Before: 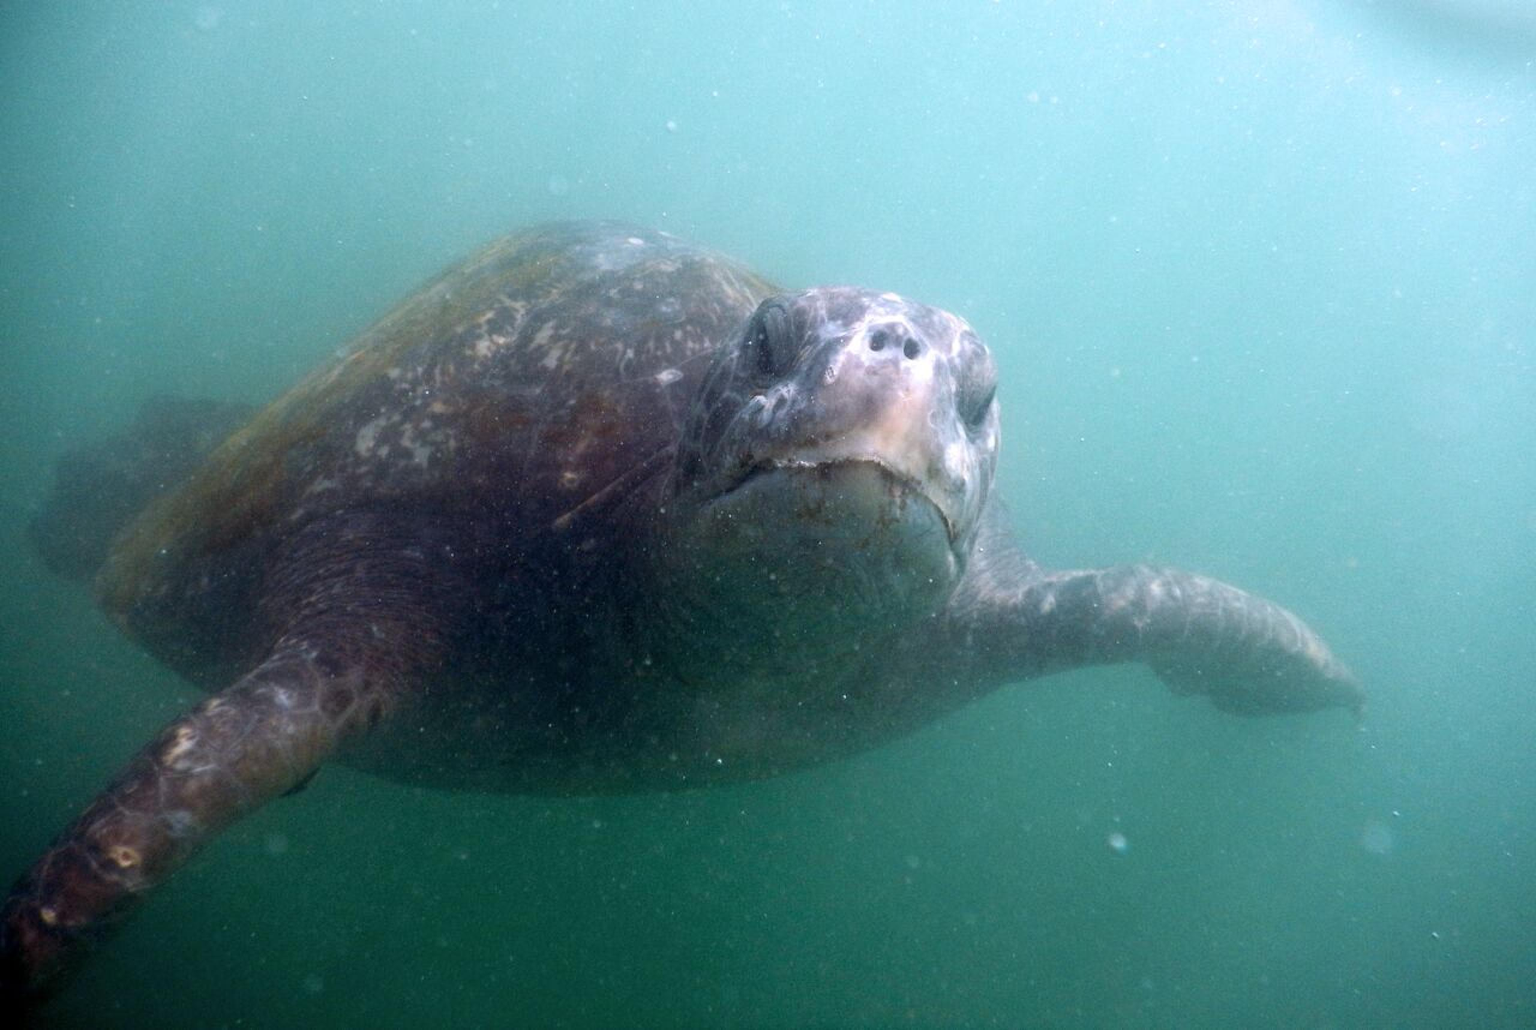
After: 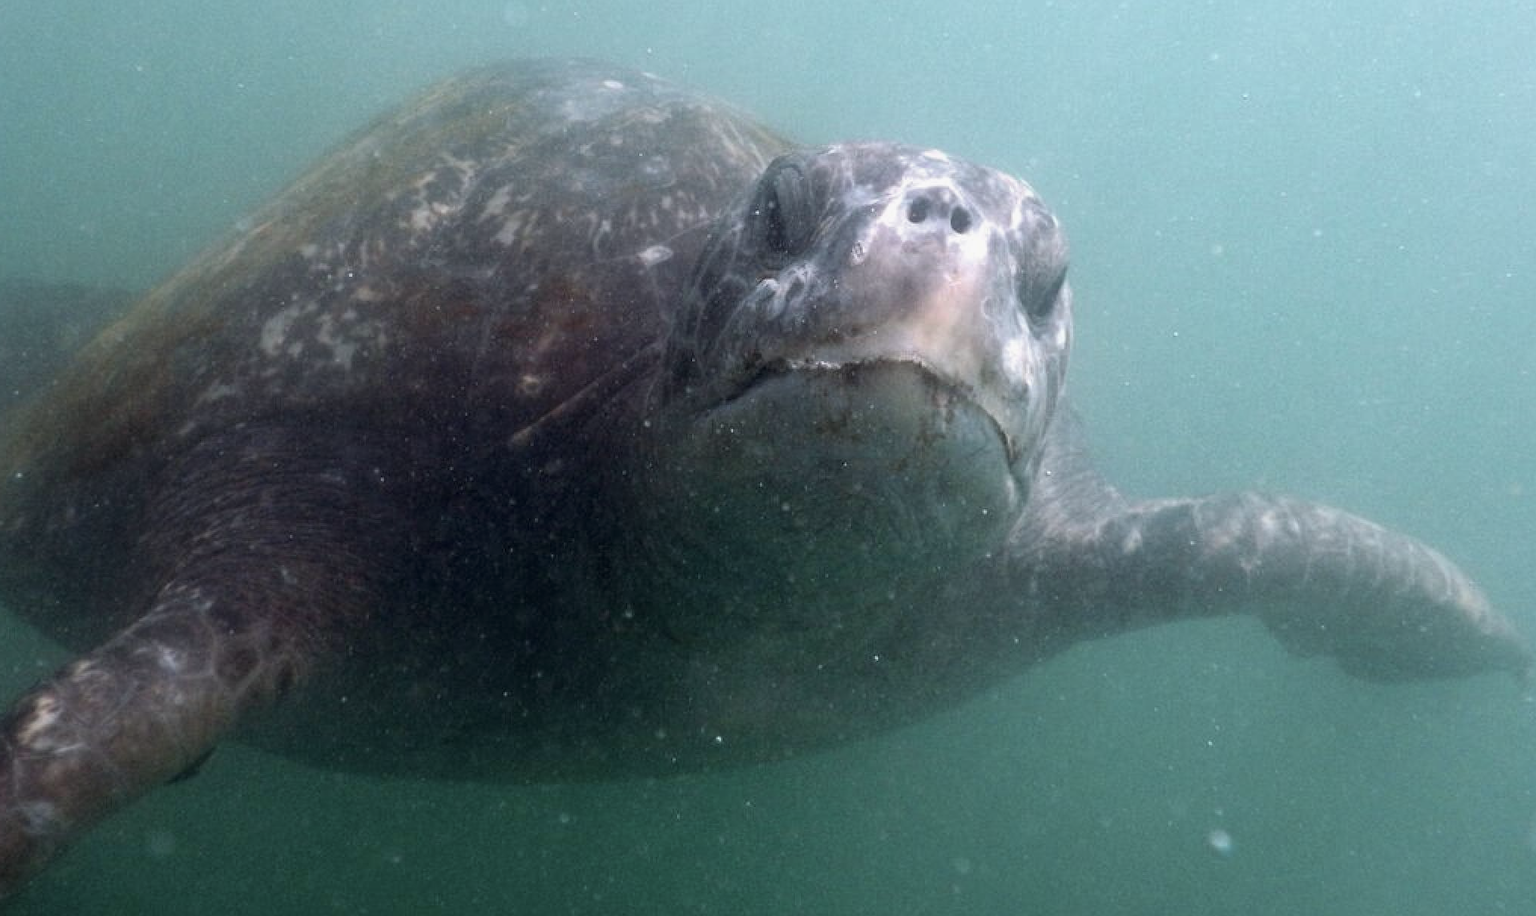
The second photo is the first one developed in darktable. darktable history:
shadows and highlights: shadows -20, white point adjustment -2, highlights -35
crop: left 9.712%, top 16.928%, right 10.845%, bottom 12.332%
color zones: curves: ch0 [(0, 0.559) (0.153, 0.551) (0.229, 0.5) (0.429, 0.5) (0.571, 0.5) (0.714, 0.5) (0.857, 0.5) (1, 0.559)]; ch1 [(0, 0.417) (0.112, 0.336) (0.213, 0.26) (0.429, 0.34) (0.571, 0.35) (0.683, 0.331) (0.857, 0.344) (1, 0.417)]
